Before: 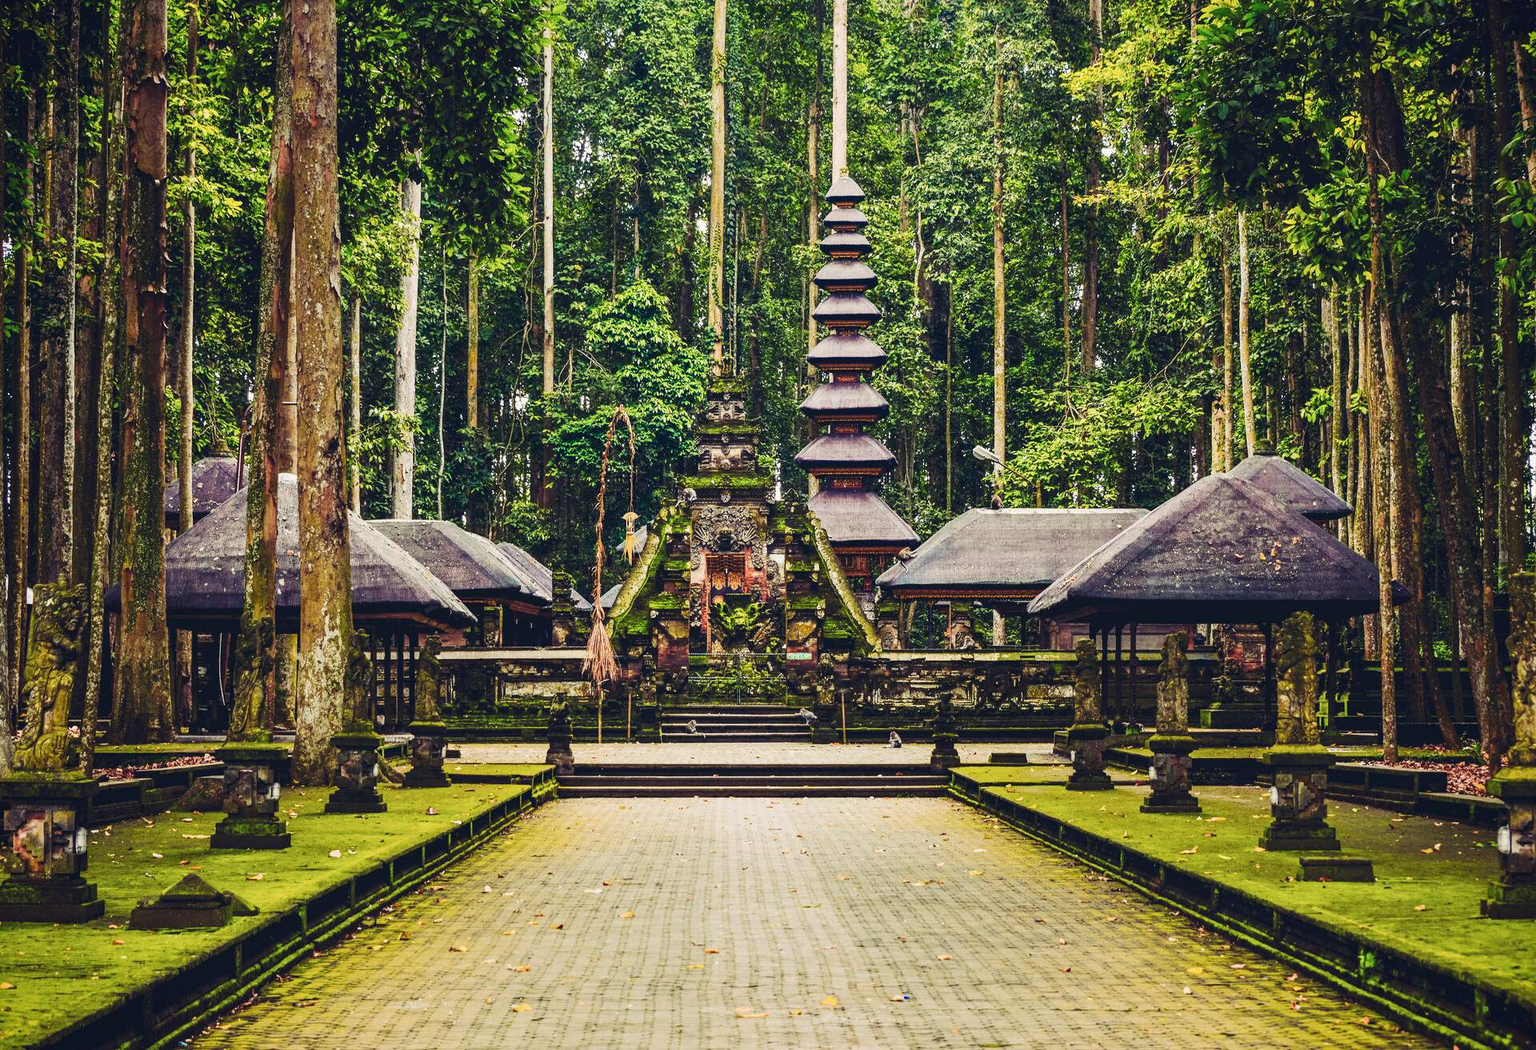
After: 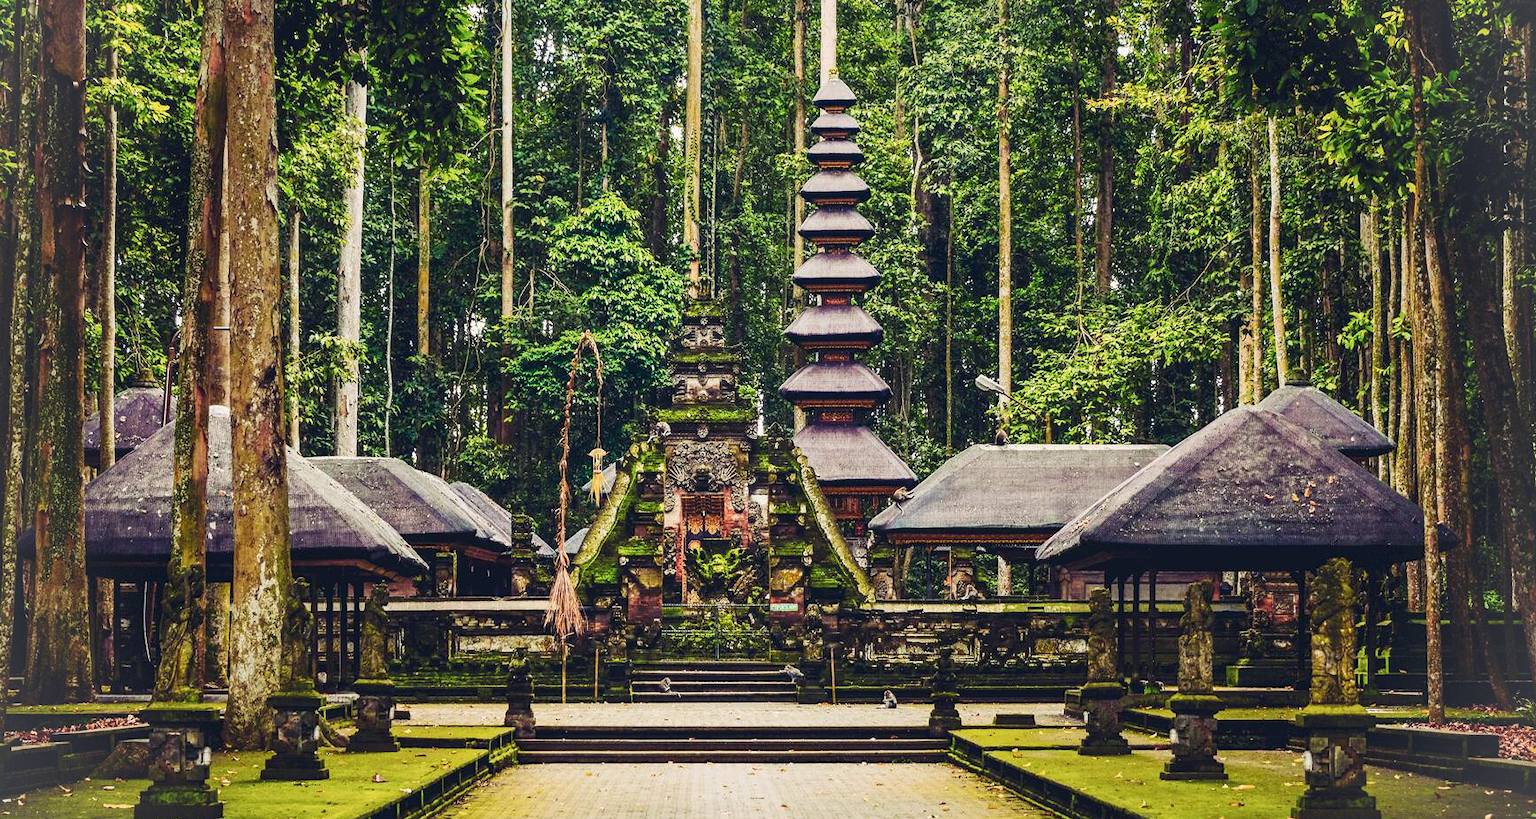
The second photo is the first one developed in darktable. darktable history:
crop: left 5.828%, top 10.083%, right 3.5%, bottom 19.134%
vignetting: brightness 0.056, saturation 0.003, dithering 8-bit output
color correction: highlights b* -0.054
